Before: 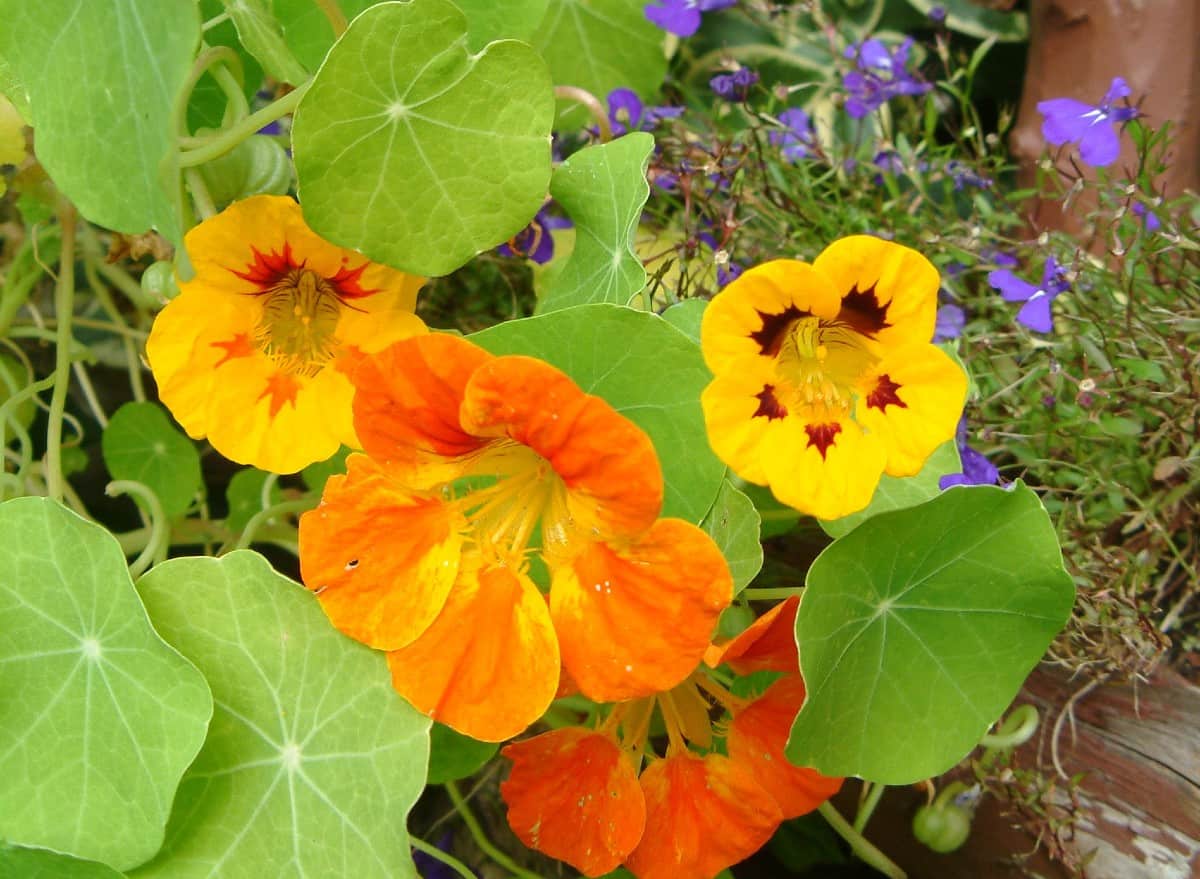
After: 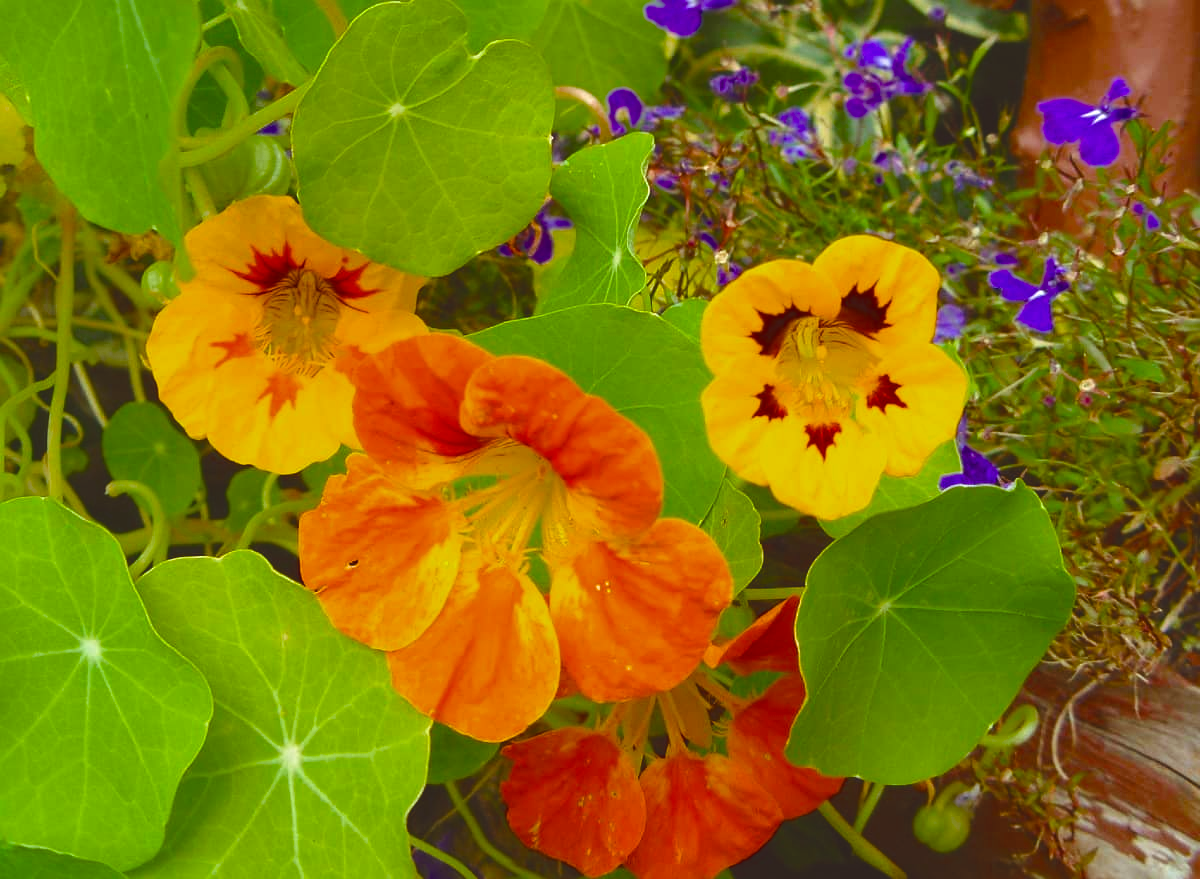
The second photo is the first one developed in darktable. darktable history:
sharpen: radius 1.318, amount 0.287, threshold 0.093
color balance rgb: shadows lift › chroma 4.551%, shadows lift › hue 26.03°, global offset › luminance 1.966%, shadows fall-off 101.618%, linear chroma grading › global chroma 9.953%, perceptual saturation grading › global saturation 25.378%, mask middle-gray fulcrum 23.067%, global vibrance 15.728%, saturation formula JzAzBz (2021)
